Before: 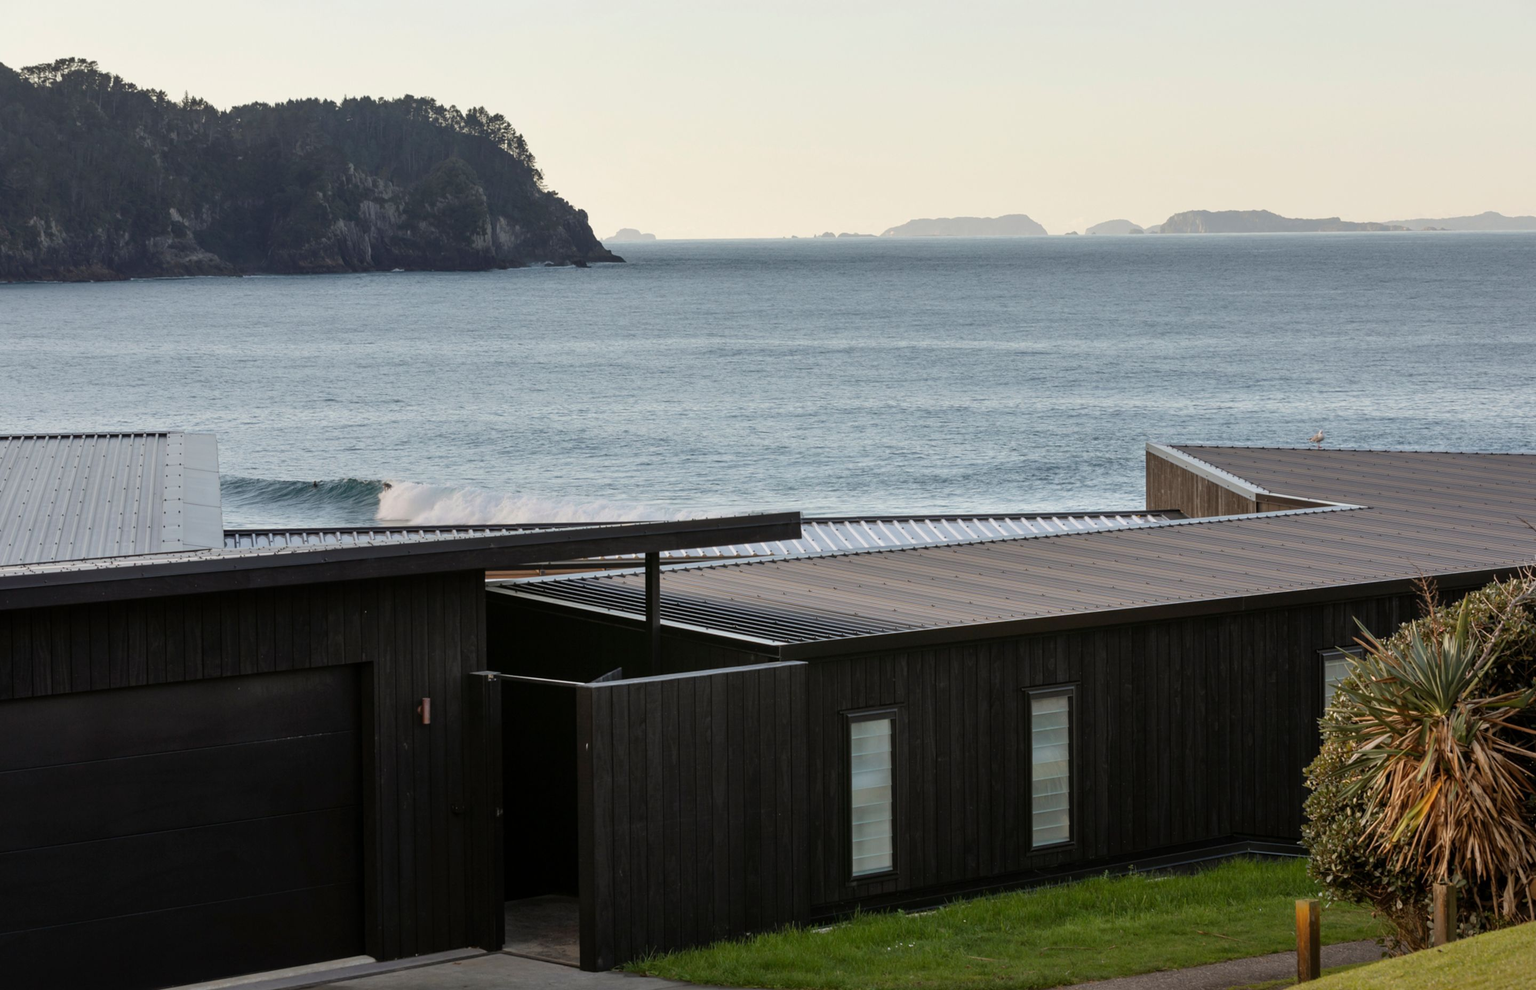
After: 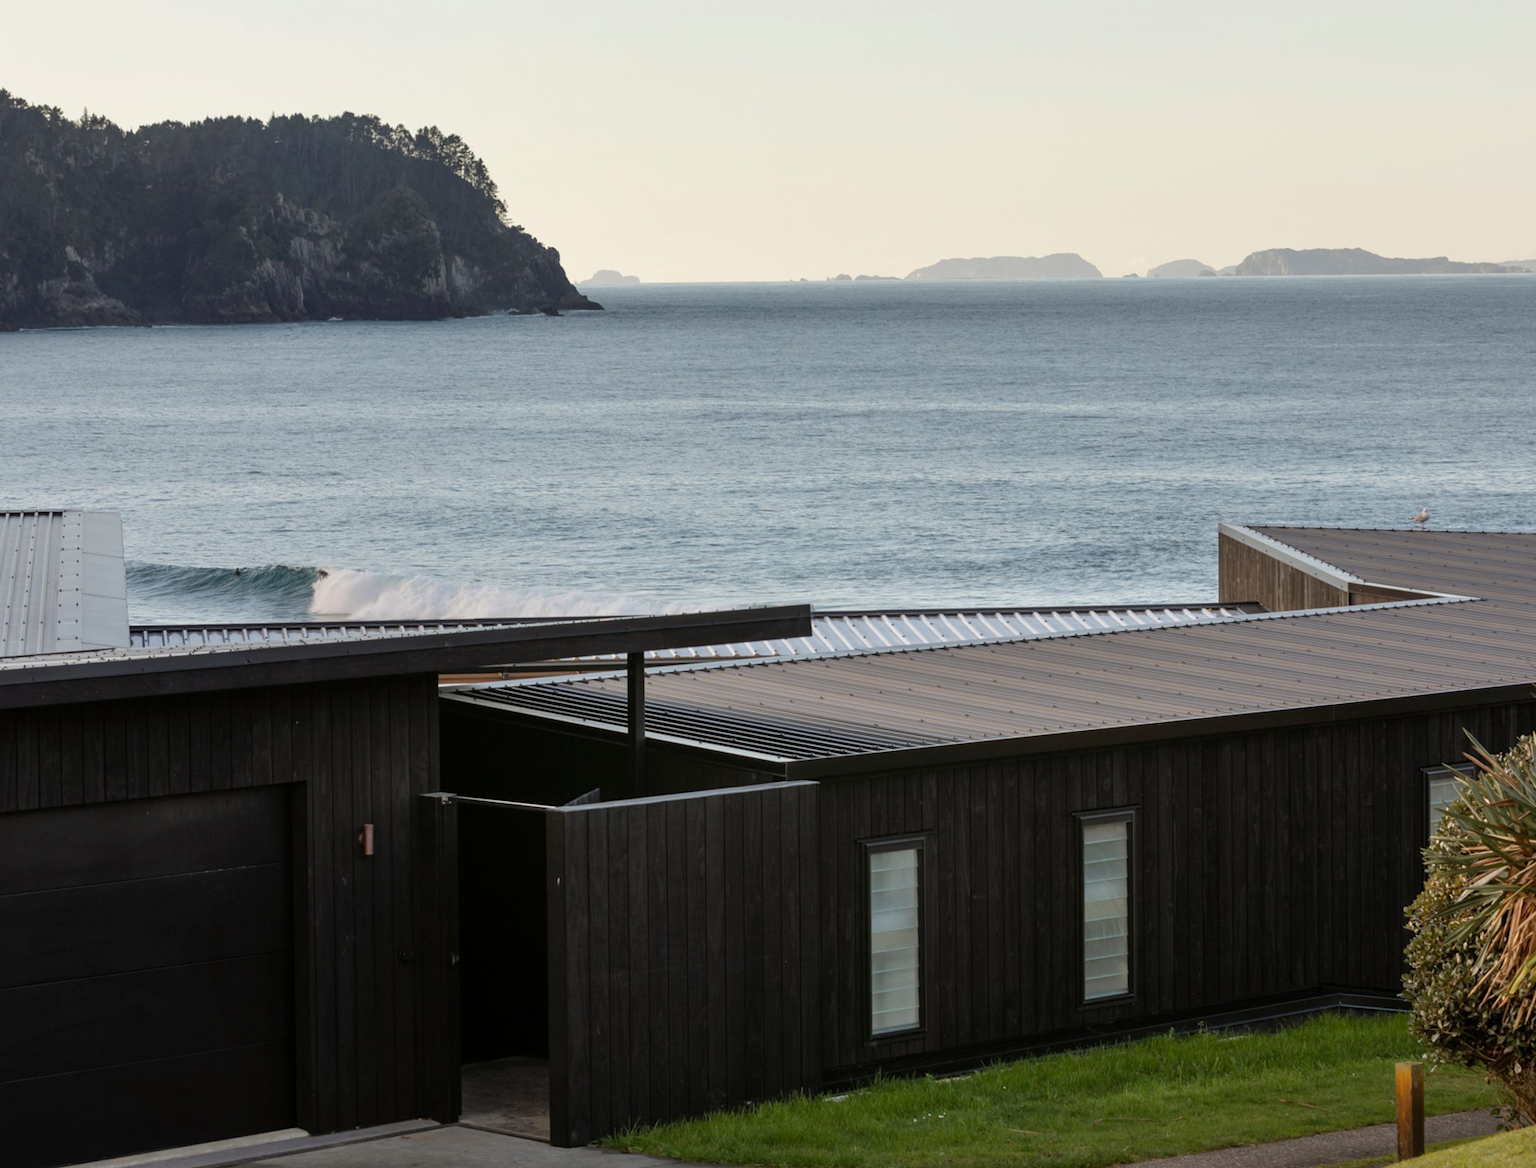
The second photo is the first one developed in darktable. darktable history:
crop: left 7.454%, right 7.824%
